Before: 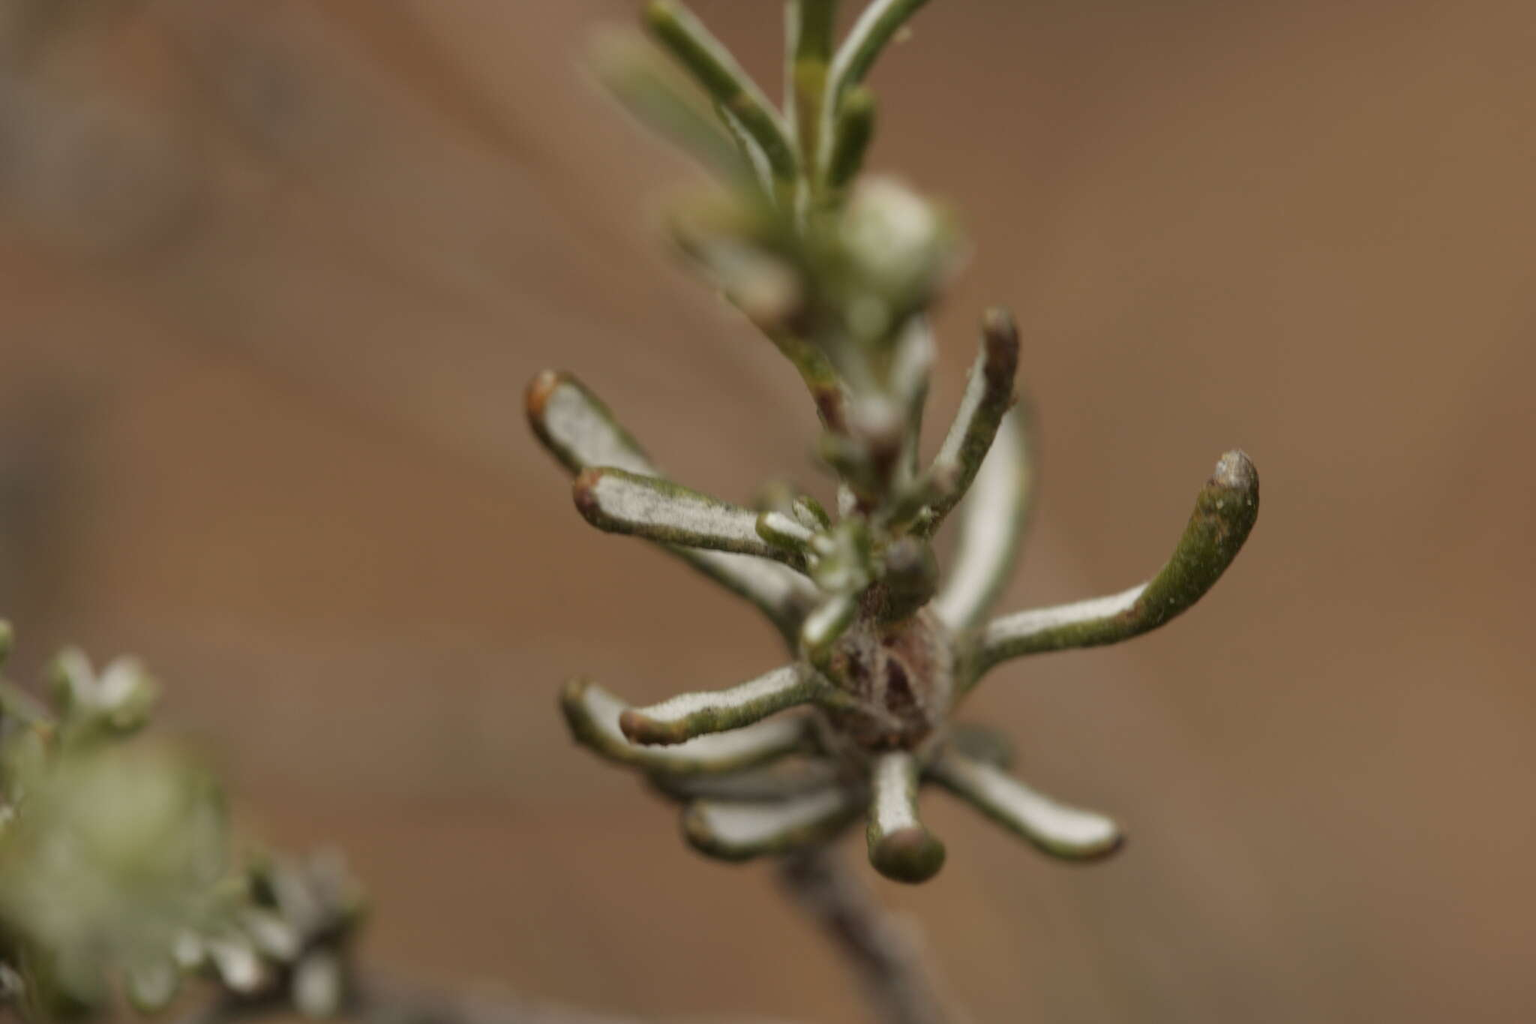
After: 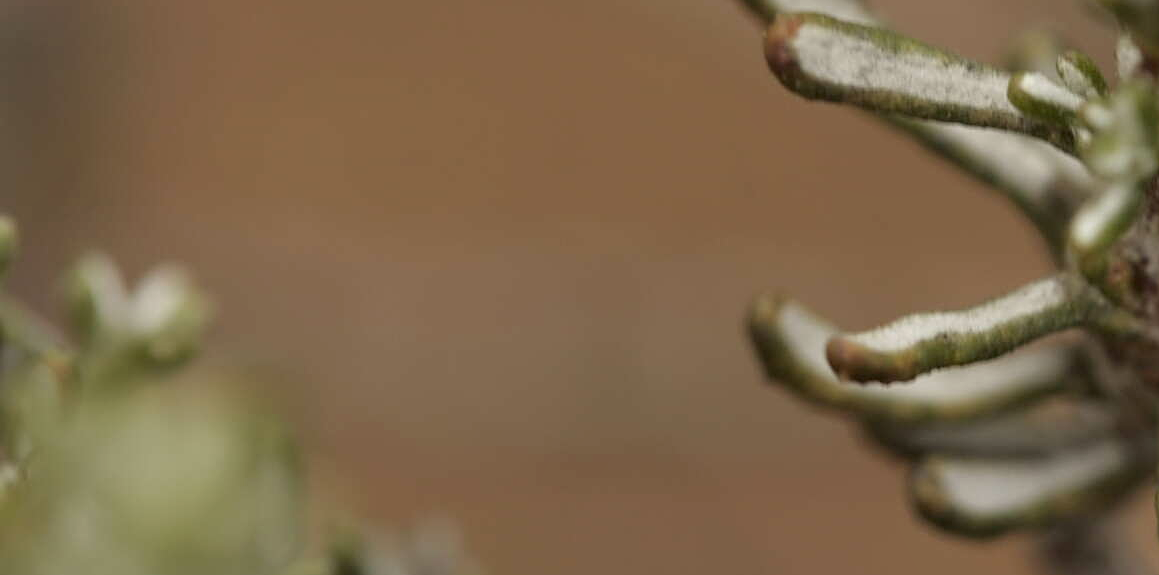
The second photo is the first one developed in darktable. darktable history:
exposure: black level correction 0.001, exposure 0.144 EV, compensate exposure bias true, compensate highlight preservation false
sharpen: on, module defaults
shadows and highlights: shadows 32.32, highlights -32.99, soften with gaussian
crop: top 44.718%, right 43.404%, bottom 13.134%
